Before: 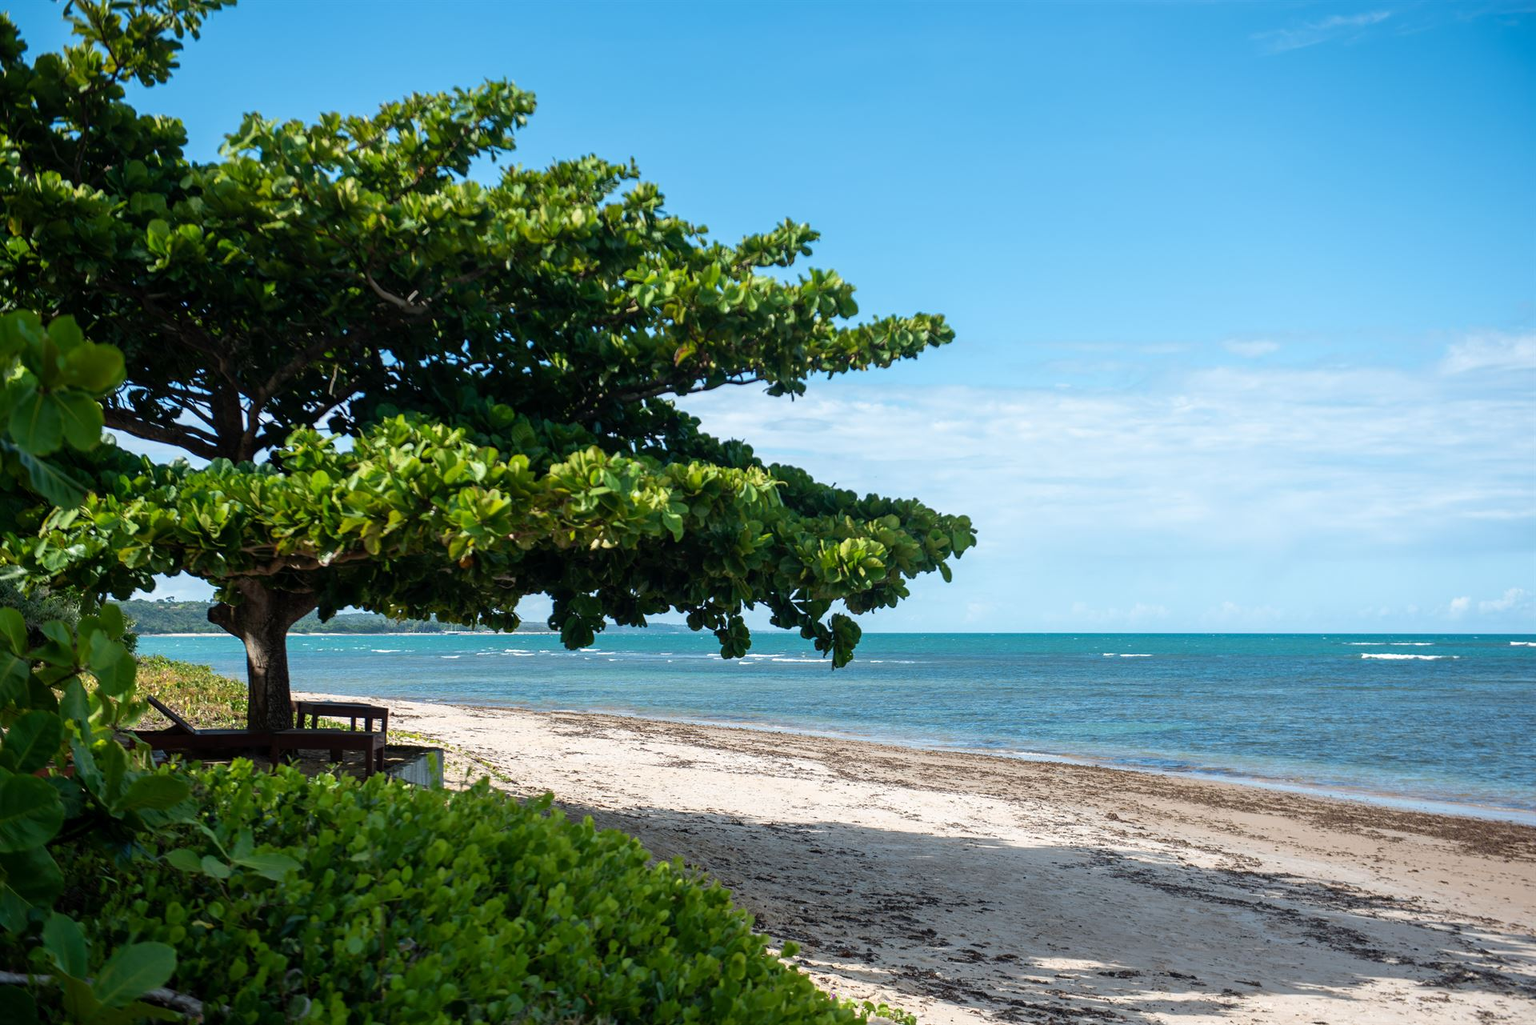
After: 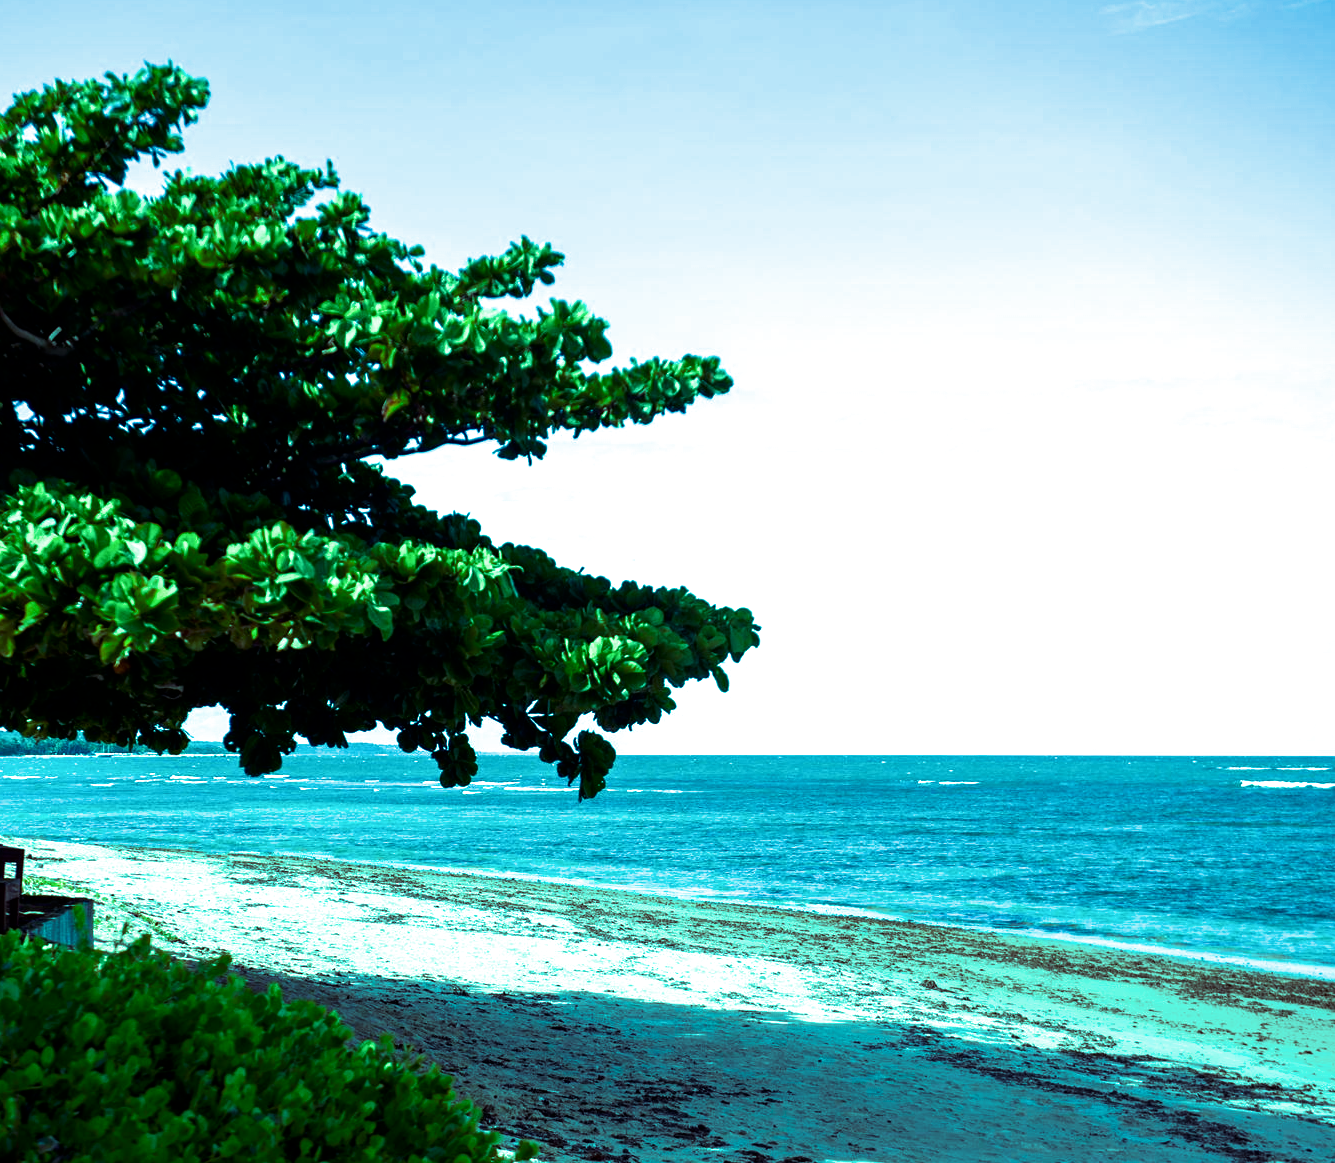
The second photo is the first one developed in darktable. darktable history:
crop and rotate: left 24.034%, top 2.838%, right 6.406%, bottom 6.299%
filmic rgb: white relative exposure 2.45 EV, hardness 6.33
color calibration: illuminant F (fluorescent), F source F9 (Cool White Deluxe 4150 K) – high CRI, x 0.374, y 0.373, temperature 4158.34 K
color balance rgb: shadows lift › luminance 0.49%, shadows lift › chroma 6.83%, shadows lift › hue 300.29°, power › hue 208.98°, highlights gain › luminance 20.24%, highlights gain › chroma 13.17%, highlights gain › hue 173.85°, perceptual saturation grading › global saturation 18.05%
contrast brightness saturation: contrast 0.07, brightness -0.14, saturation 0.11
color contrast: green-magenta contrast 0.84, blue-yellow contrast 0.86
